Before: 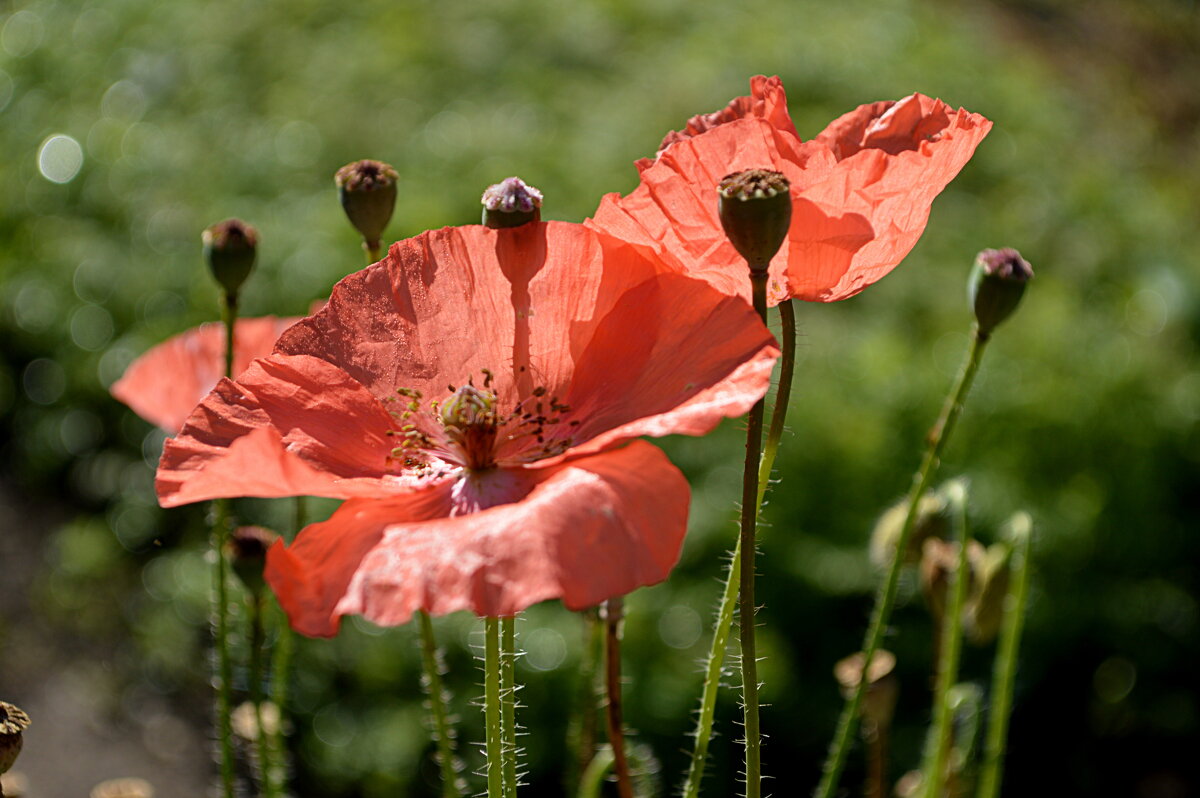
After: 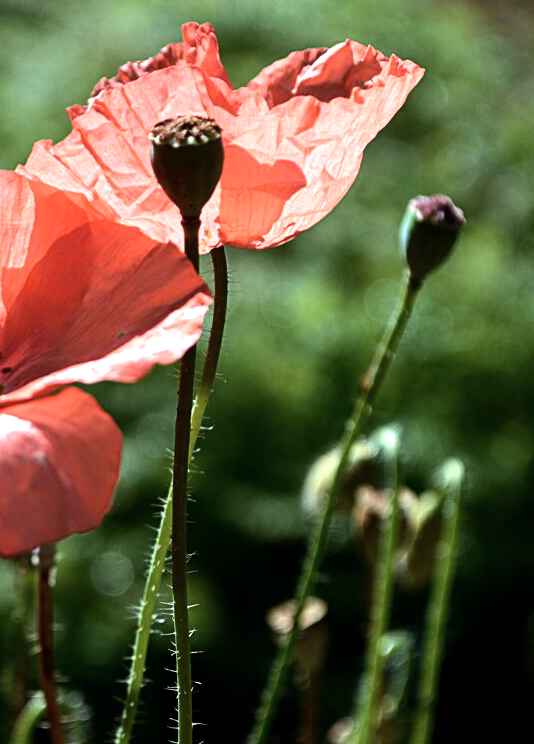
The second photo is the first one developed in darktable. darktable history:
crop: left 47.404%, top 6.7%, right 8.053%
tone equalizer: -8 EV -1.06 EV, -7 EV -1.04 EV, -6 EV -0.855 EV, -5 EV -0.577 EV, -3 EV 0.606 EV, -2 EV 0.883 EV, -1 EV 0.989 EV, +0 EV 1.06 EV, edges refinement/feathering 500, mask exposure compensation -1.57 EV, preserve details no
color correction: highlights a* -10.4, highlights b* -18.66
